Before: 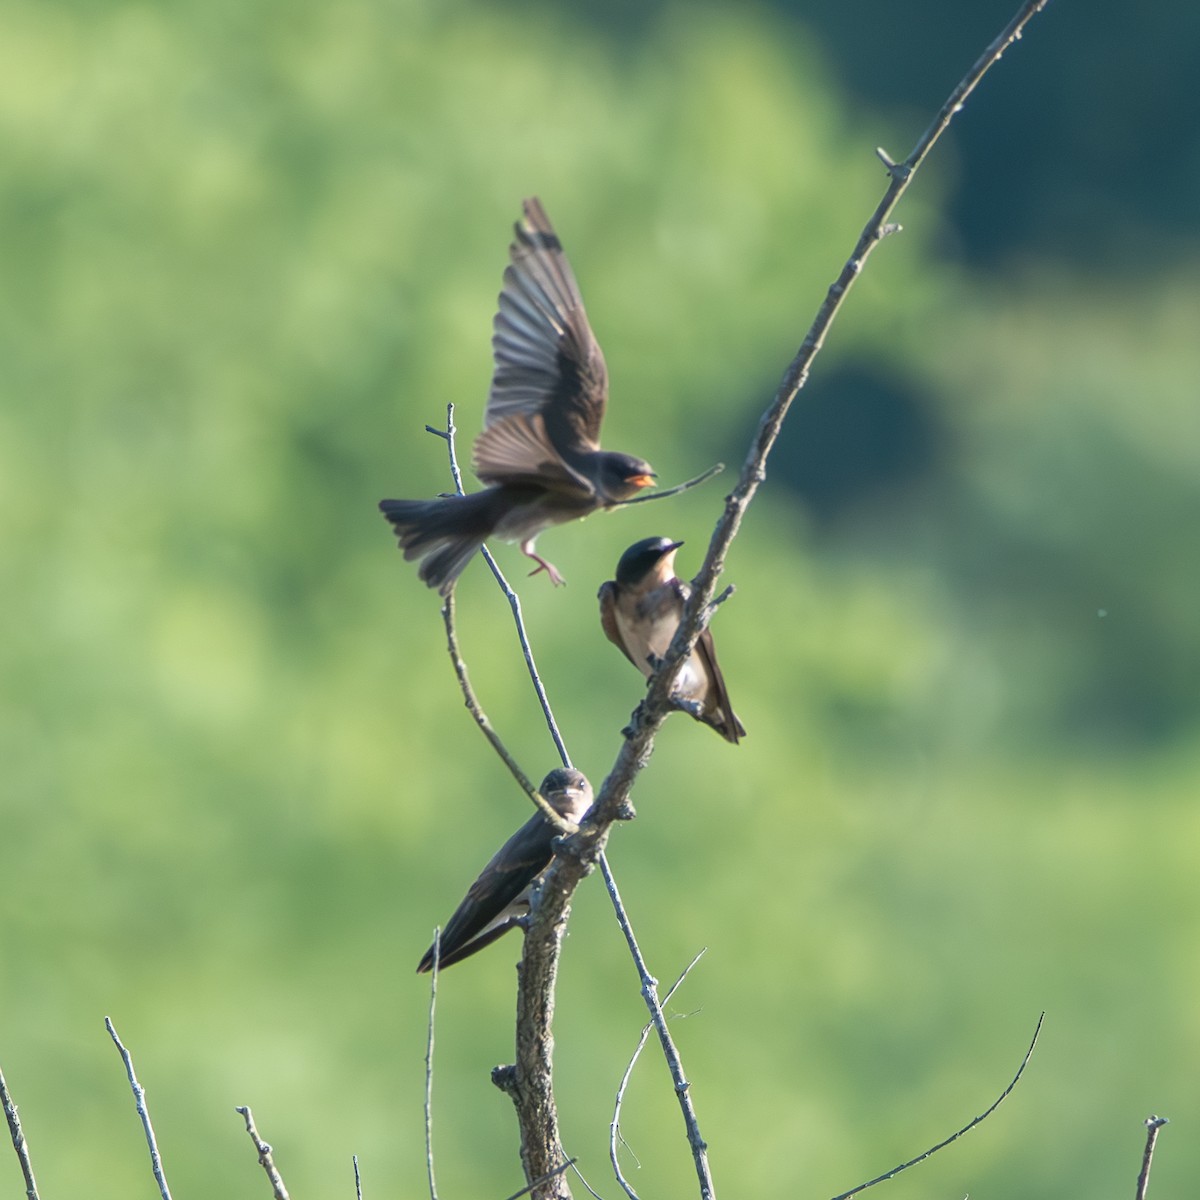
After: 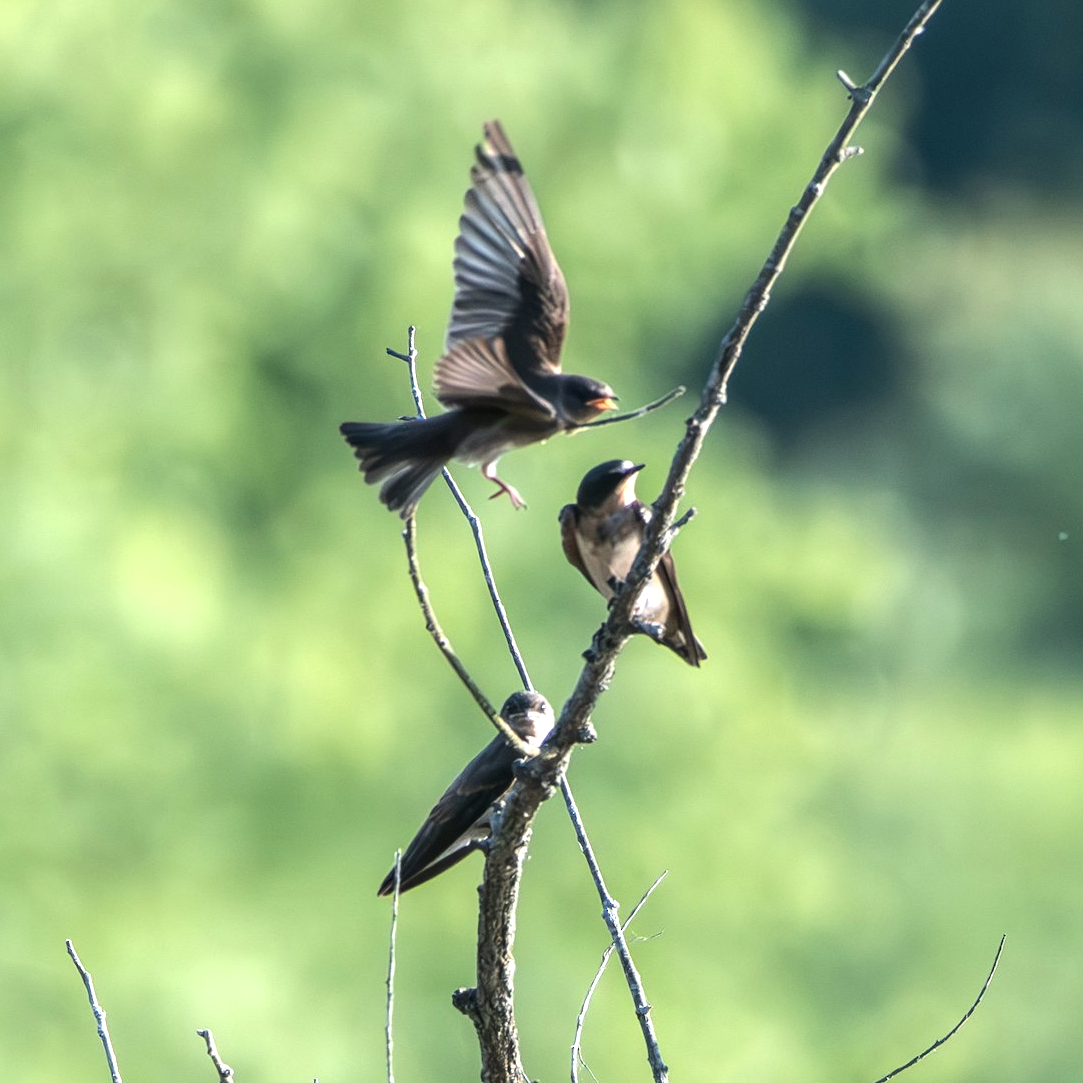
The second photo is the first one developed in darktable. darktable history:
crop: left 3.305%, top 6.436%, right 6.389%, bottom 3.258%
local contrast: on, module defaults
tone equalizer: -8 EV -0.75 EV, -7 EV -0.7 EV, -6 EV -0.6 EV, -5 EV -0.4 EV, -3 EV 0.4 EV, -2 EV 0.6 EV, -1 EV 0.7 EV, +0 EV 0.75 EV, edges refinement/feathering 500, mask exposure compensation -1.57 EV, preserve details no
grain: coarseness 0.81 ISO, strength 1.34%, mid-tones bias 0%
